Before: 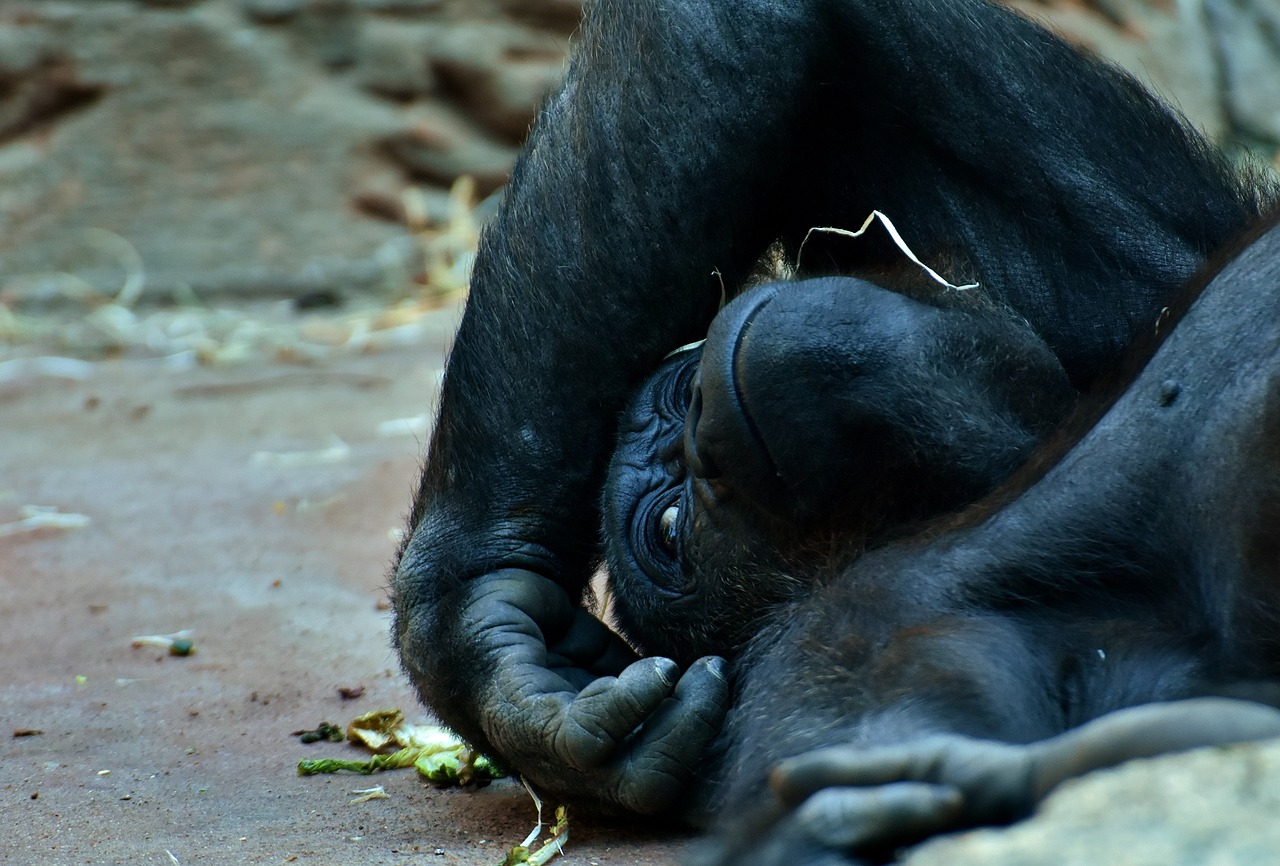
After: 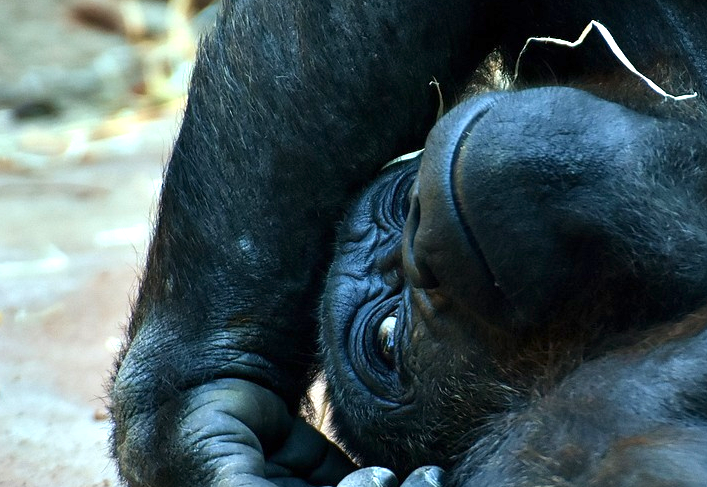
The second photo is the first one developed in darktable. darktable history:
crop and rotate: left 22.091%, top 21.963%, right 22.628%, bottom 21.707%
exposure: exposure 0.948 EV, compensate highlight preservation false
